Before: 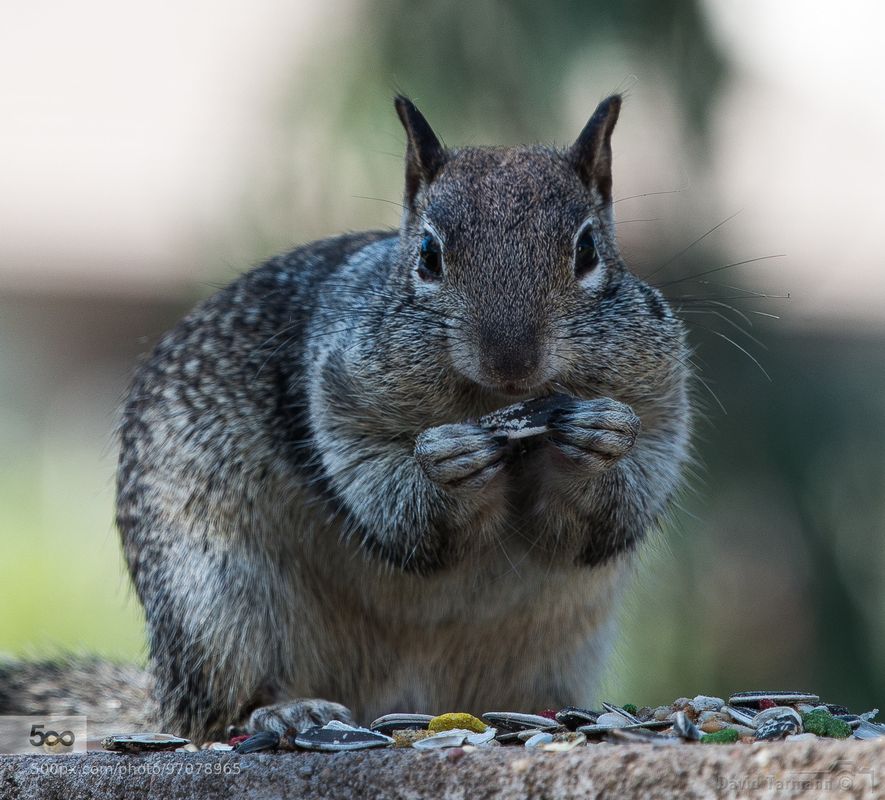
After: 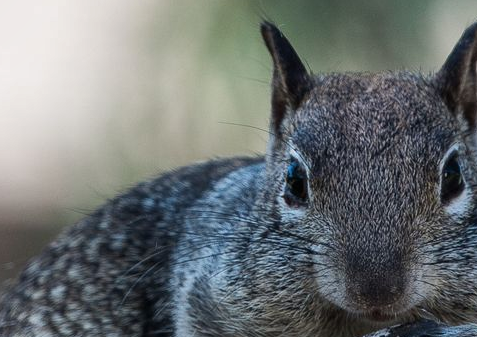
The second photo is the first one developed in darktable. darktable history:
crop: left 15.228%, top 9.316%, right 30.828%, bottom 48.495%
shadows and highlights: low approximation 0.01, soften with gaussian
